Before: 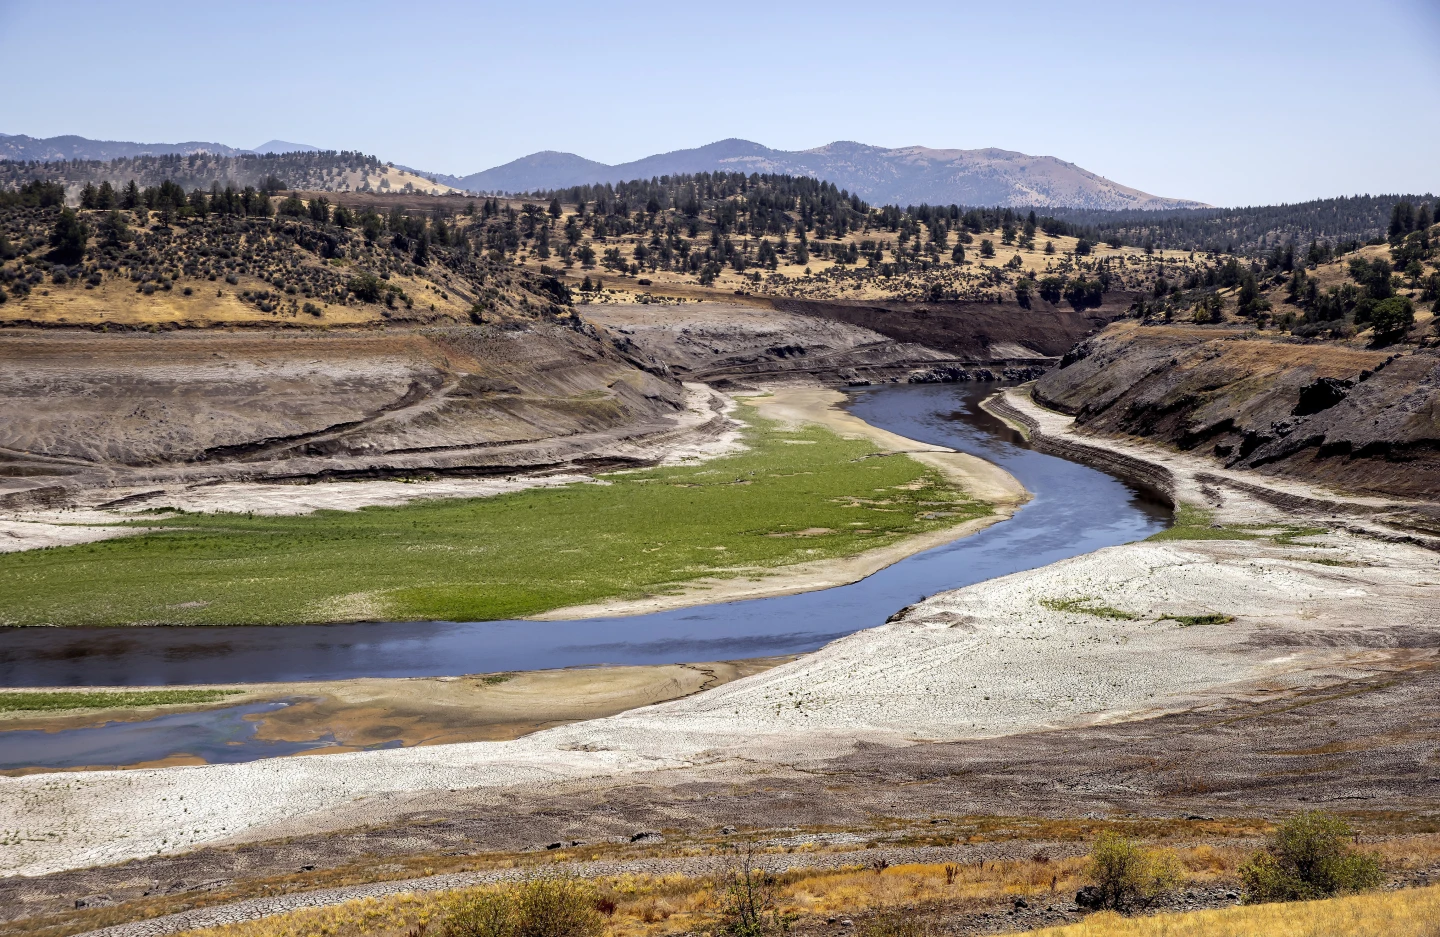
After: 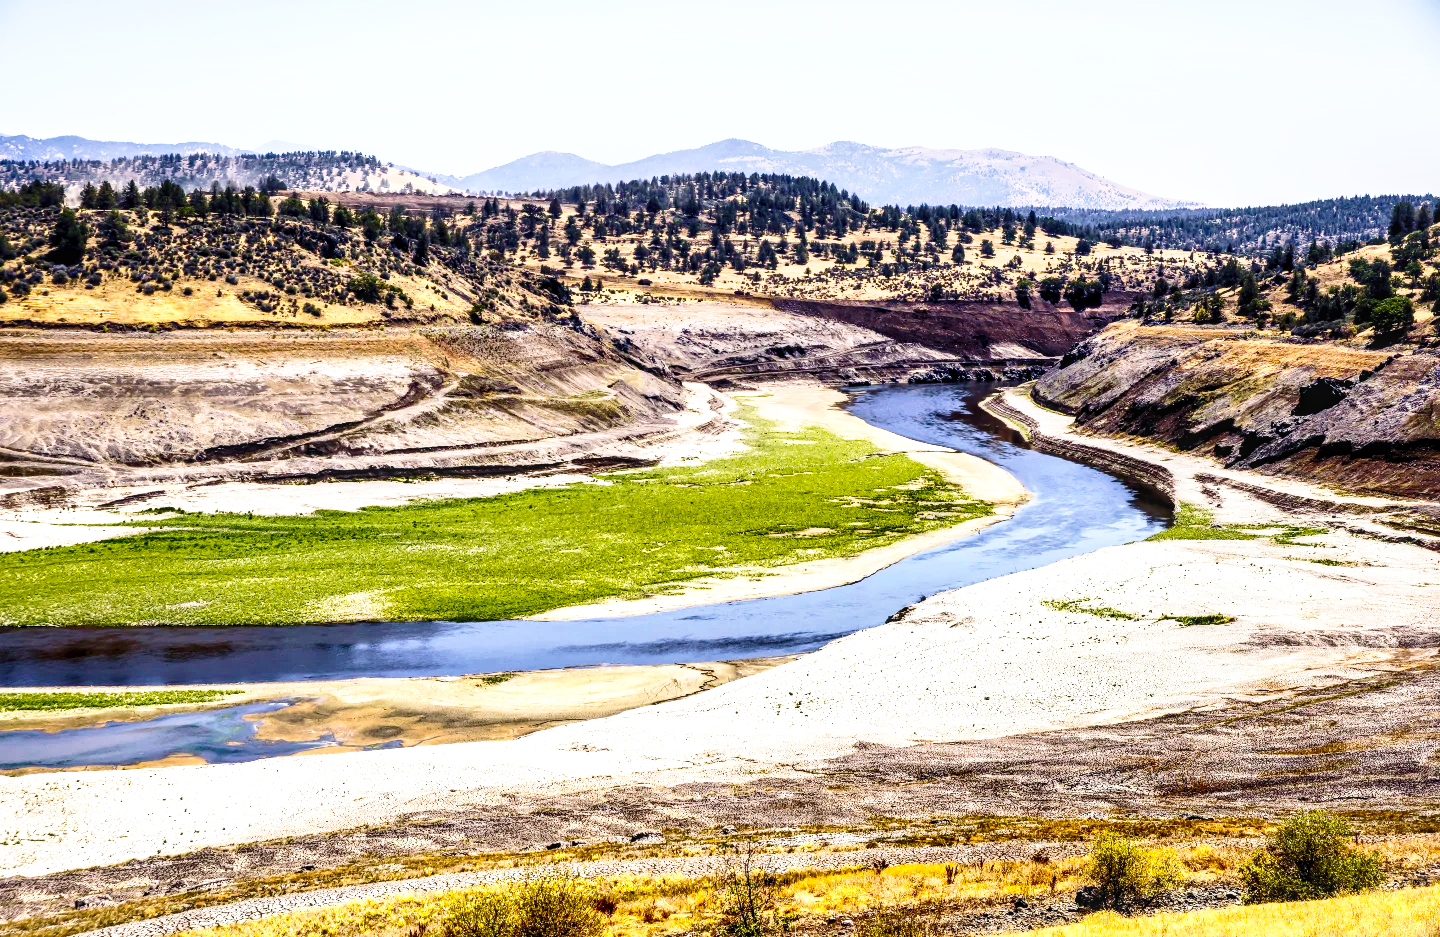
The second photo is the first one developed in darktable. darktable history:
exposure: black level correction 0.001, exposure 0.297 EV, compensate highlight preservation false
color balance rgb: shadows lift › chroma 2.044%, shadows lift › hue 219.89°, perceptual saturation grading › global saturation 34.815%, perceptual saturation grading › highlights -24.98%, perceptual saturation grading › shadows 49.235%, perceptual brilliance grading › highlights 10.689%, perceptual brilliance grading › shadows -10.403%
local contrast: detail 130%
contrast brightness saturation: contrast 0.241, brightness 0.094
shadows and highlights: highlights color adjustment 0.644%, low approximation 0.01, soften with gaussian
velvia: on, module defaults
base curve: curves: ch0 [(0, 0) (0.028, 0.03) (0.121, 0.232) (0.46, 0.748) (0.859, 0.968) (1, 1)], preserve colors none
